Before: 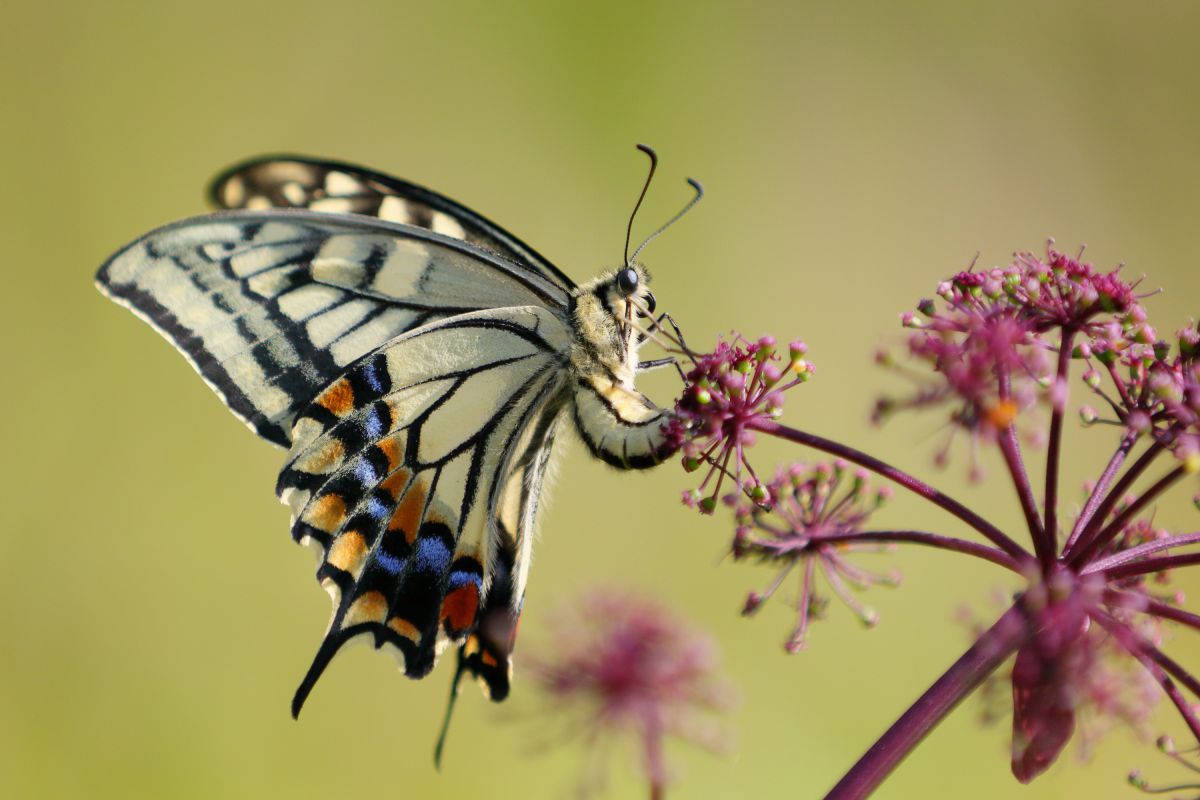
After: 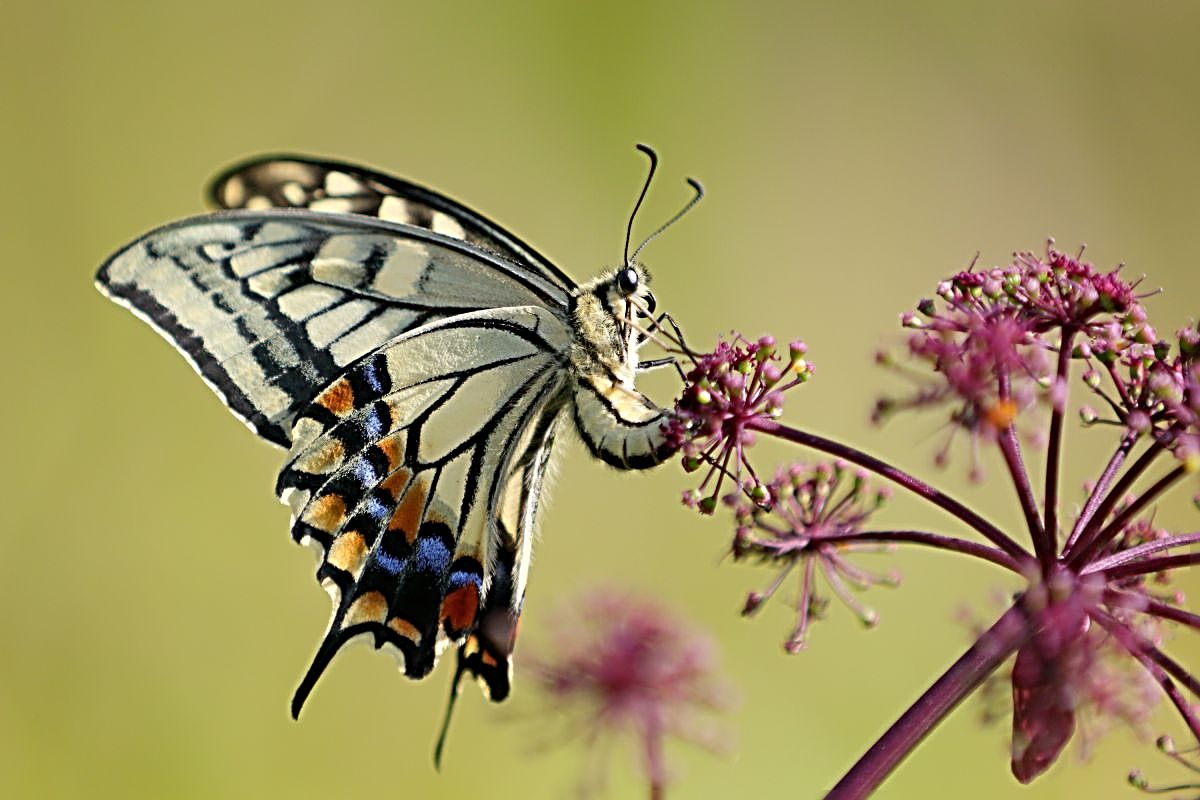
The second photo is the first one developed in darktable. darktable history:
sharpen: radius 3.711, amount 0.939
